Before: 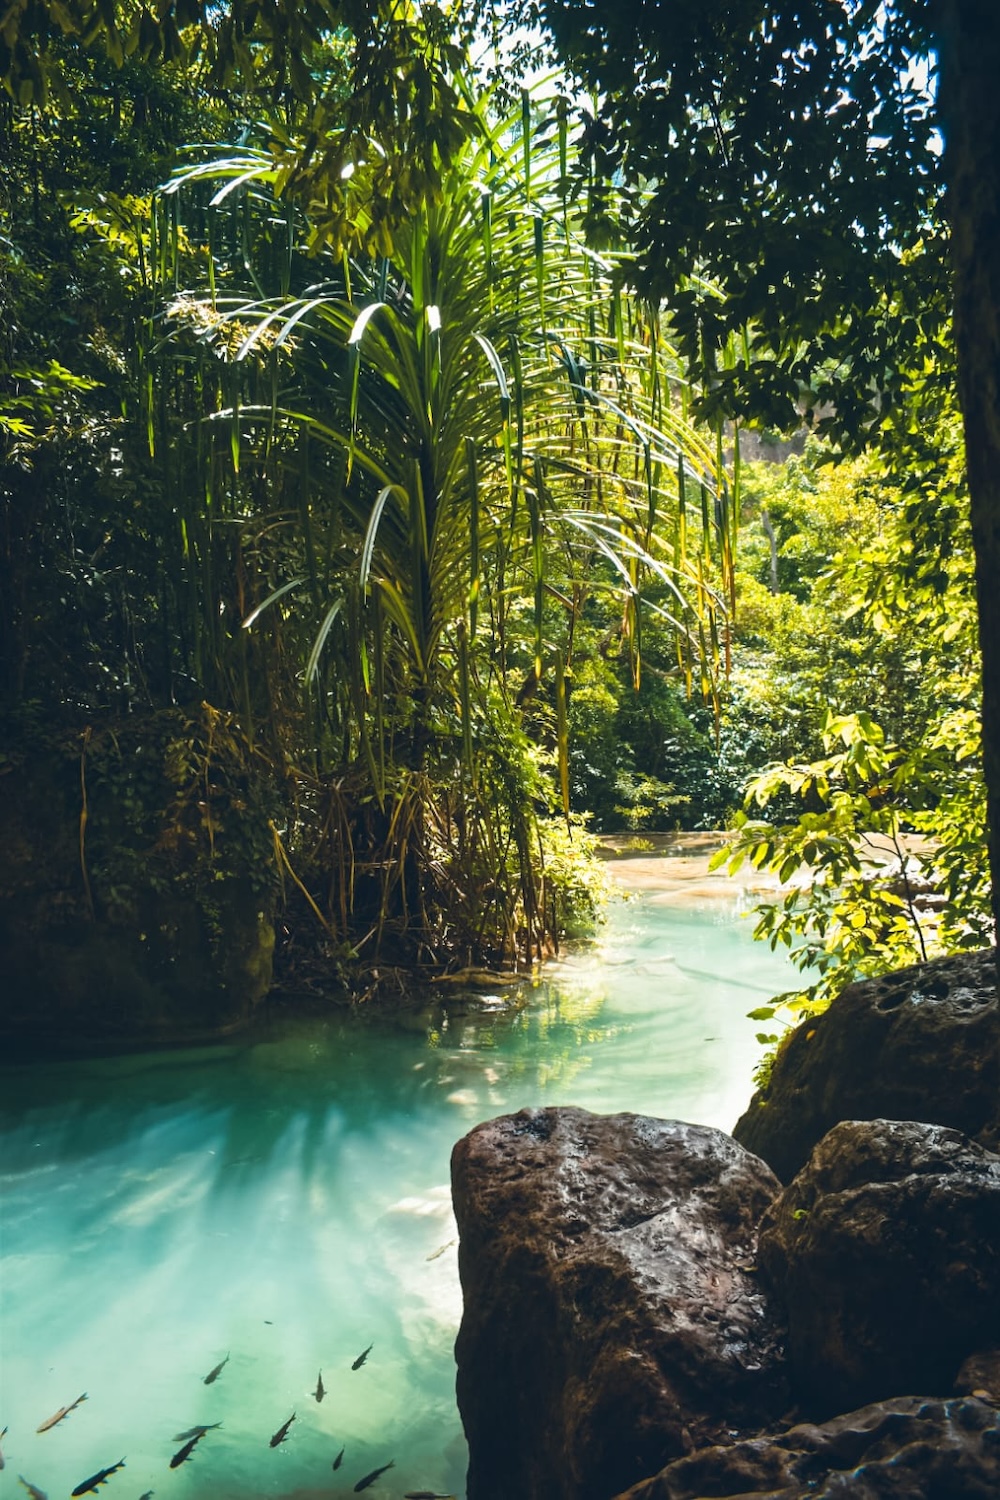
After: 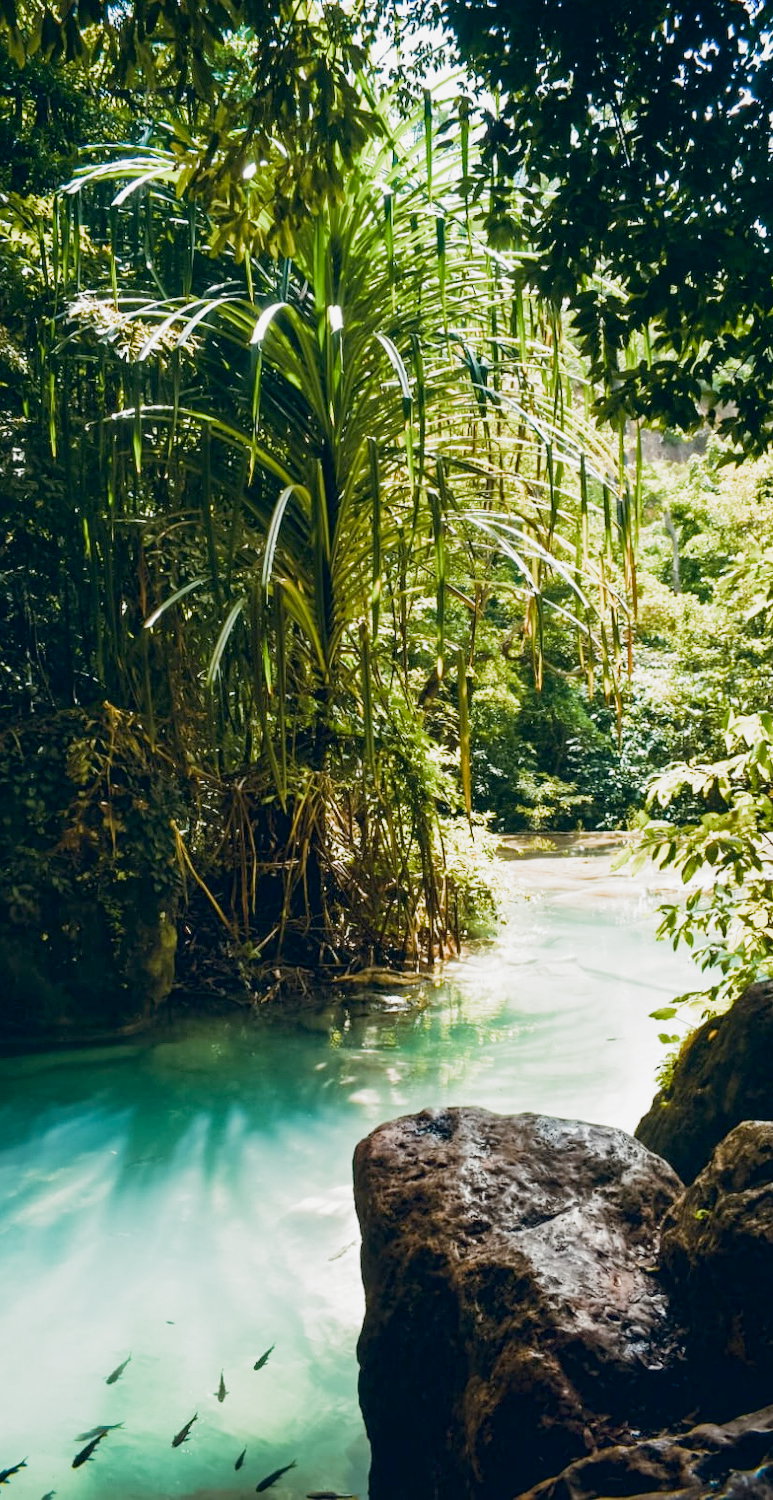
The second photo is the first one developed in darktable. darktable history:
filmic rgb: black relative exposure -14.32 EV, white relative exposure 3.38 EV, hardness 7.94, contrast 0.993, preserve chrominance RGB euclidean norm, color science v5 (2021), contrast in shadows safe, contrast in highlights safe
exposure: black level correction 0.012, exposure 0.696 EV, compensate highlight preservation false
crop: left 9.896%, right 12.709%
